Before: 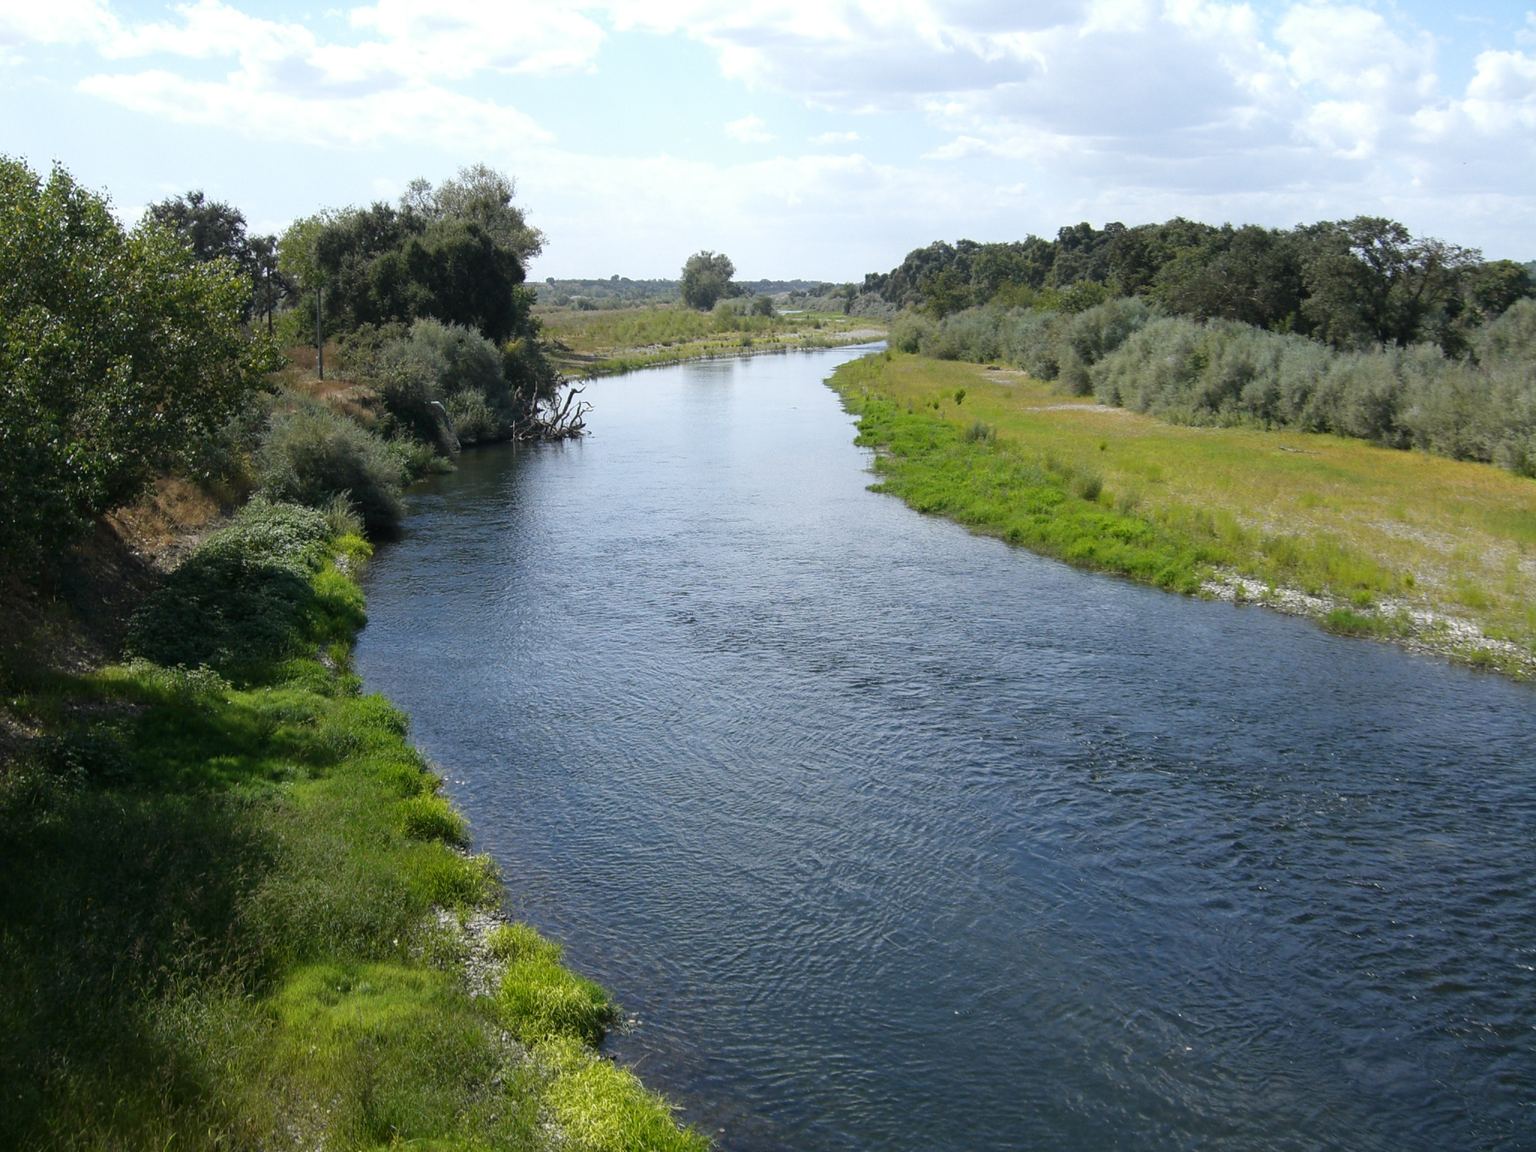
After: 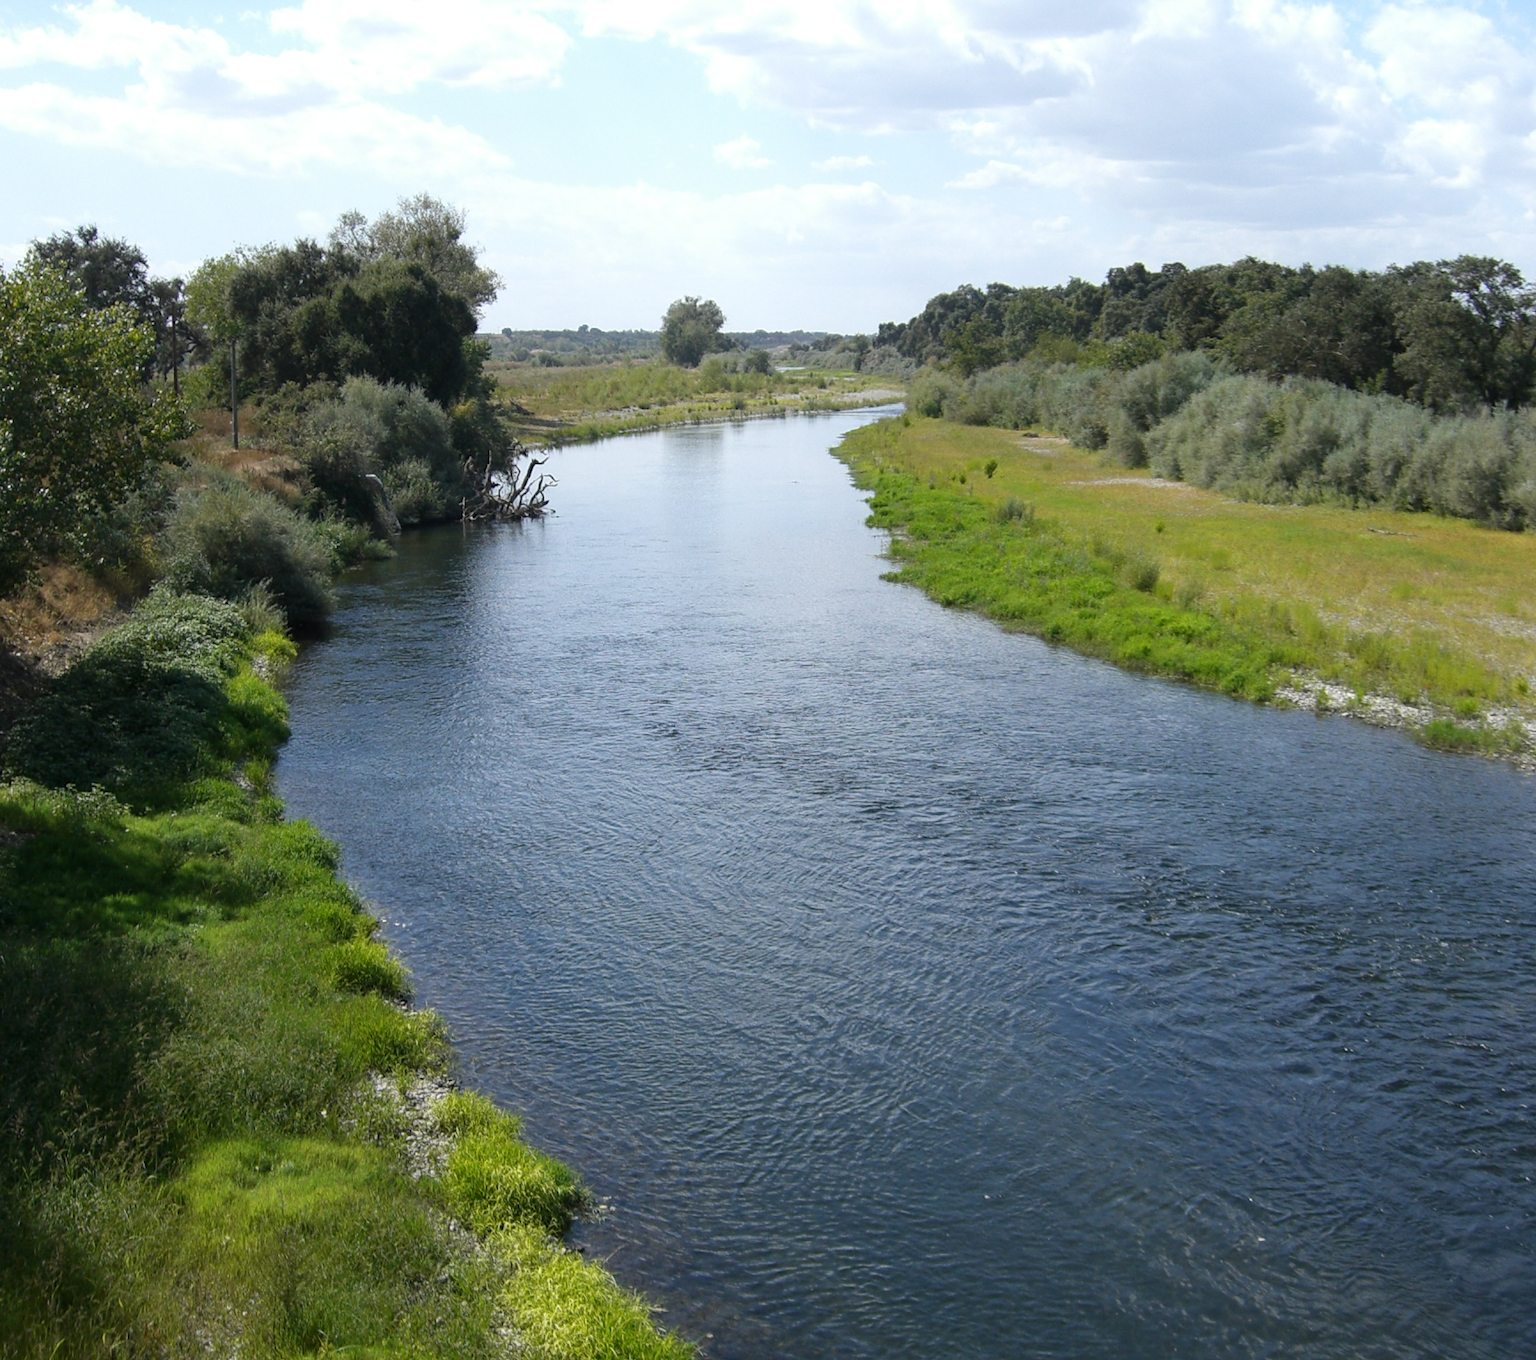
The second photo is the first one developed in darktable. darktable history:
crop: left 7.958%, right 7.402%
